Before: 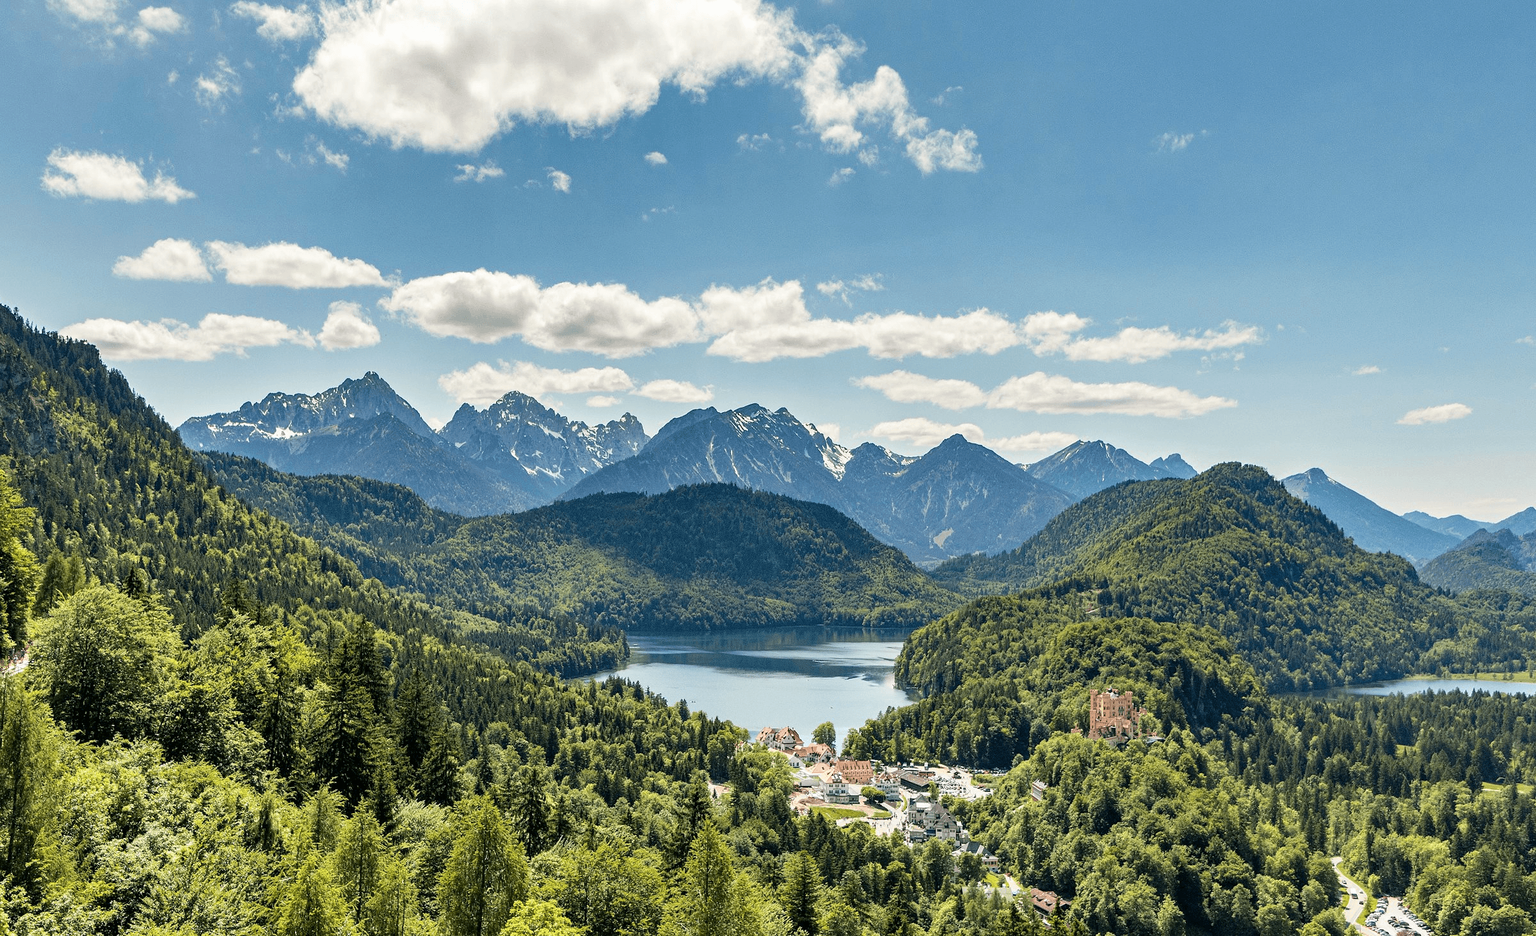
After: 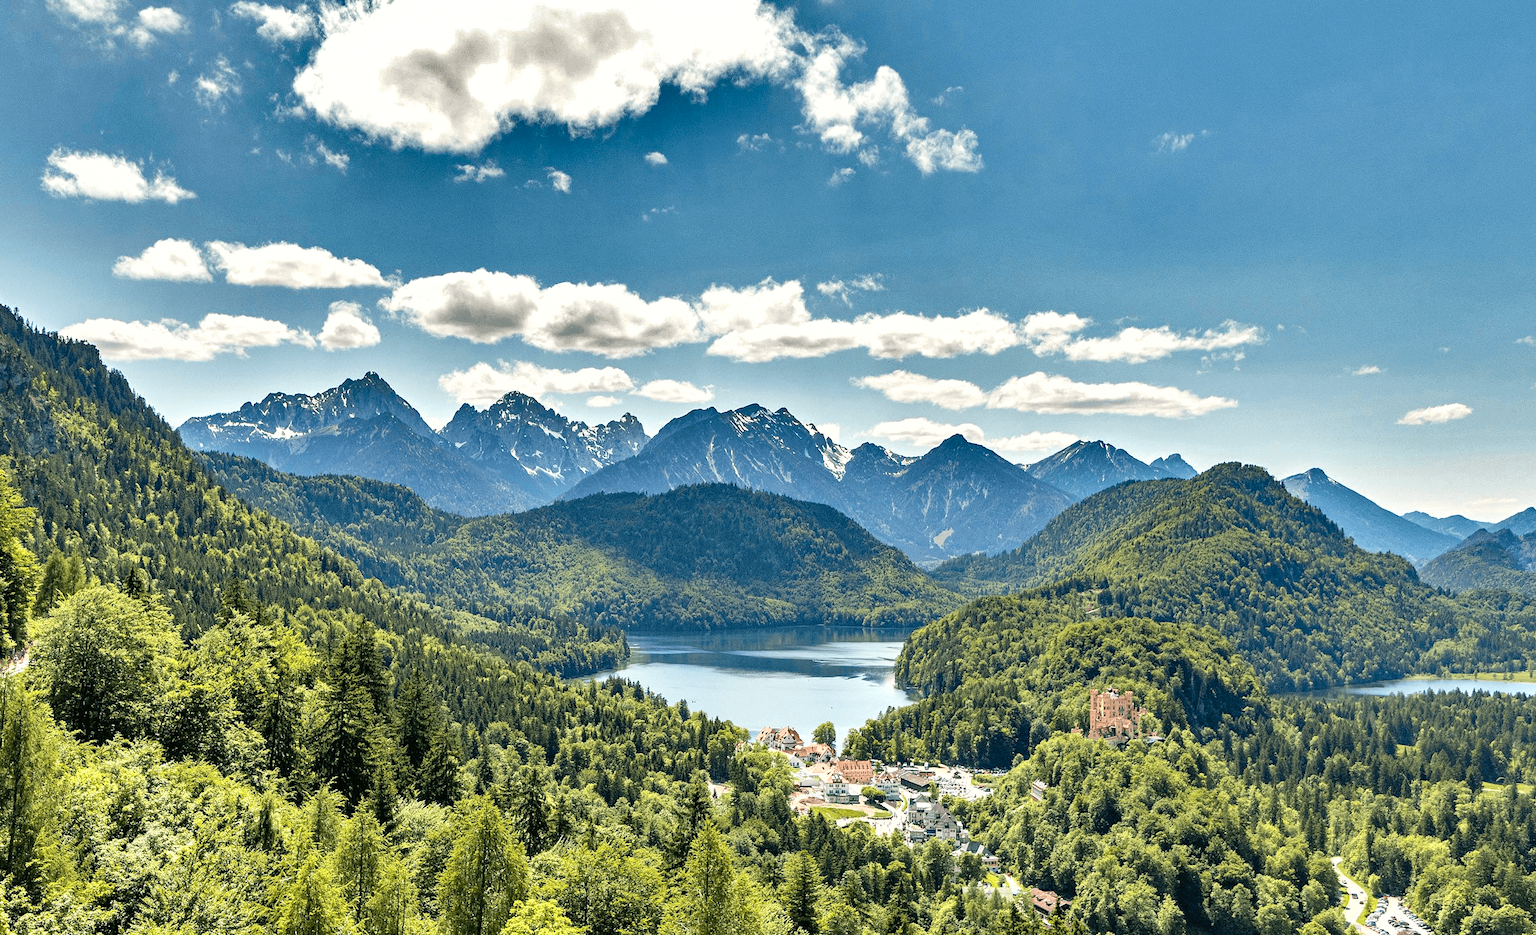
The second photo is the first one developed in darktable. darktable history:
levels: levels [0, 0.435, 0.917]
shadows and highlights: radius 108.52, shadows 44.07, highlights -67.8, low approximation 0.01, soften with gaussian
